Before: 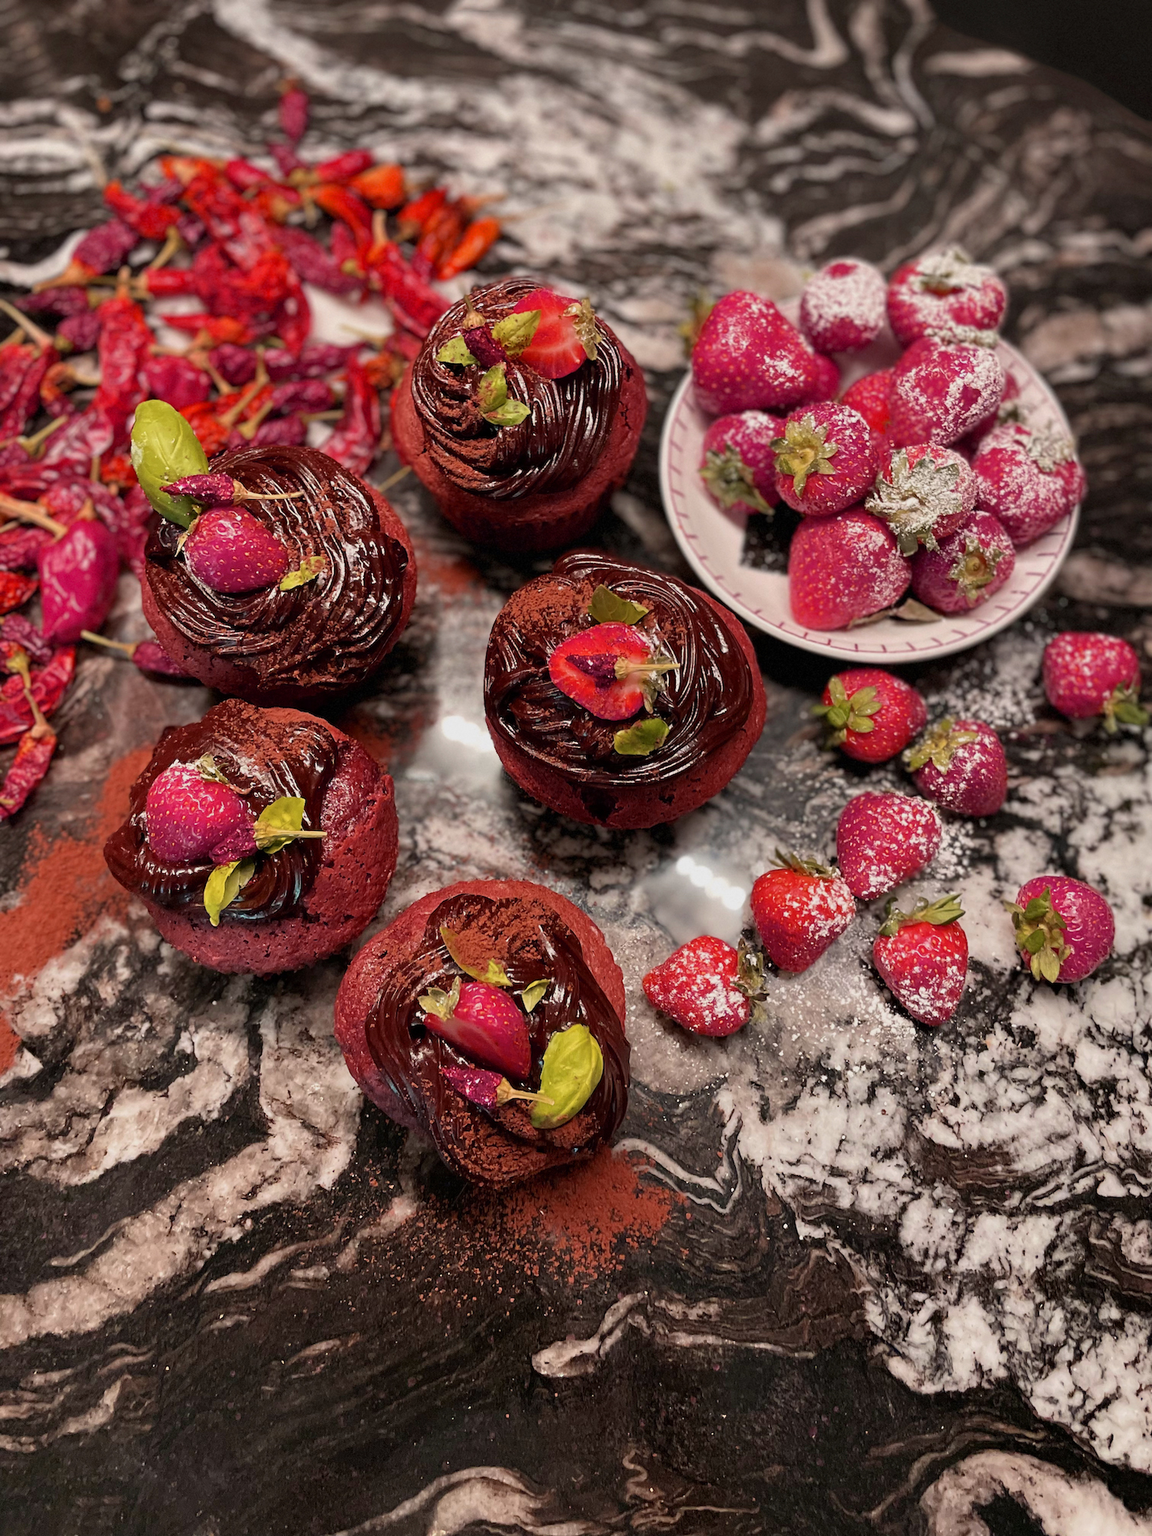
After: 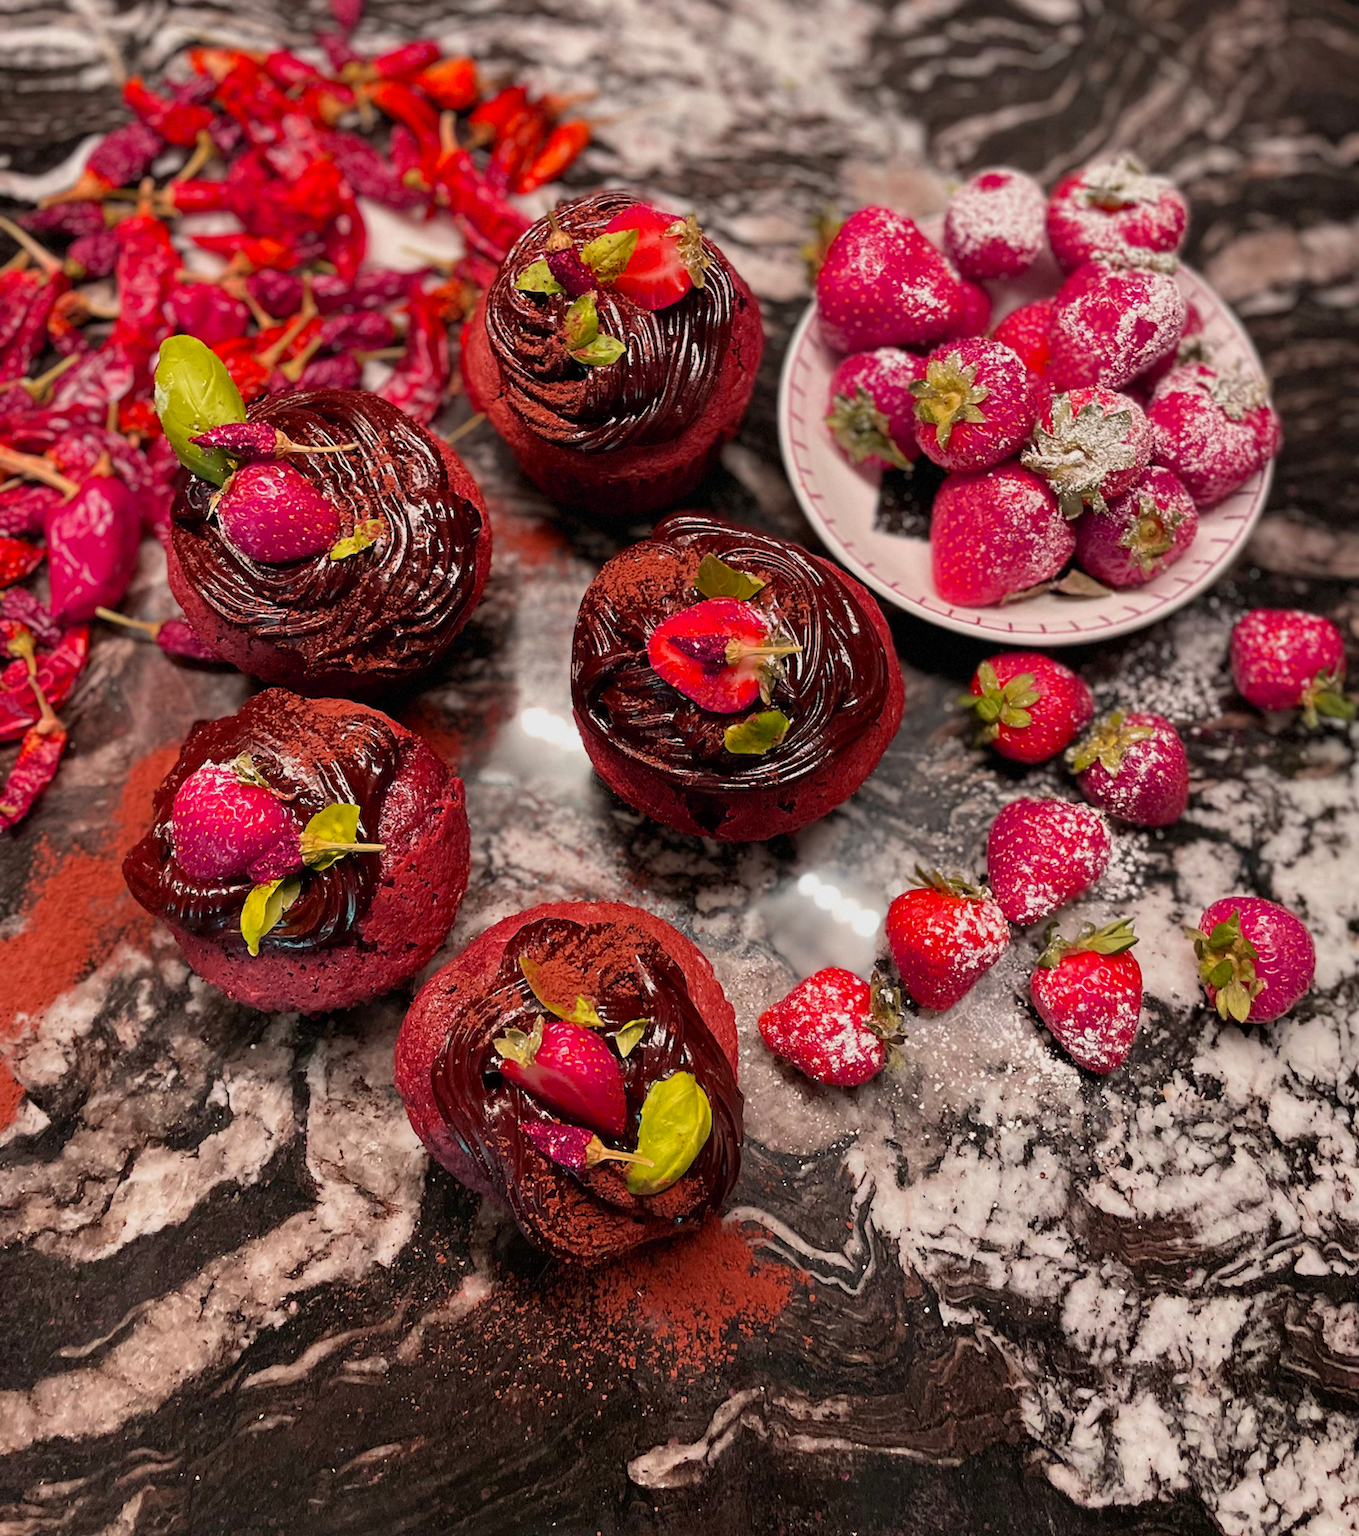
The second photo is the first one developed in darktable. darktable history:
crop: top 7.6%, bottom 7.636%
